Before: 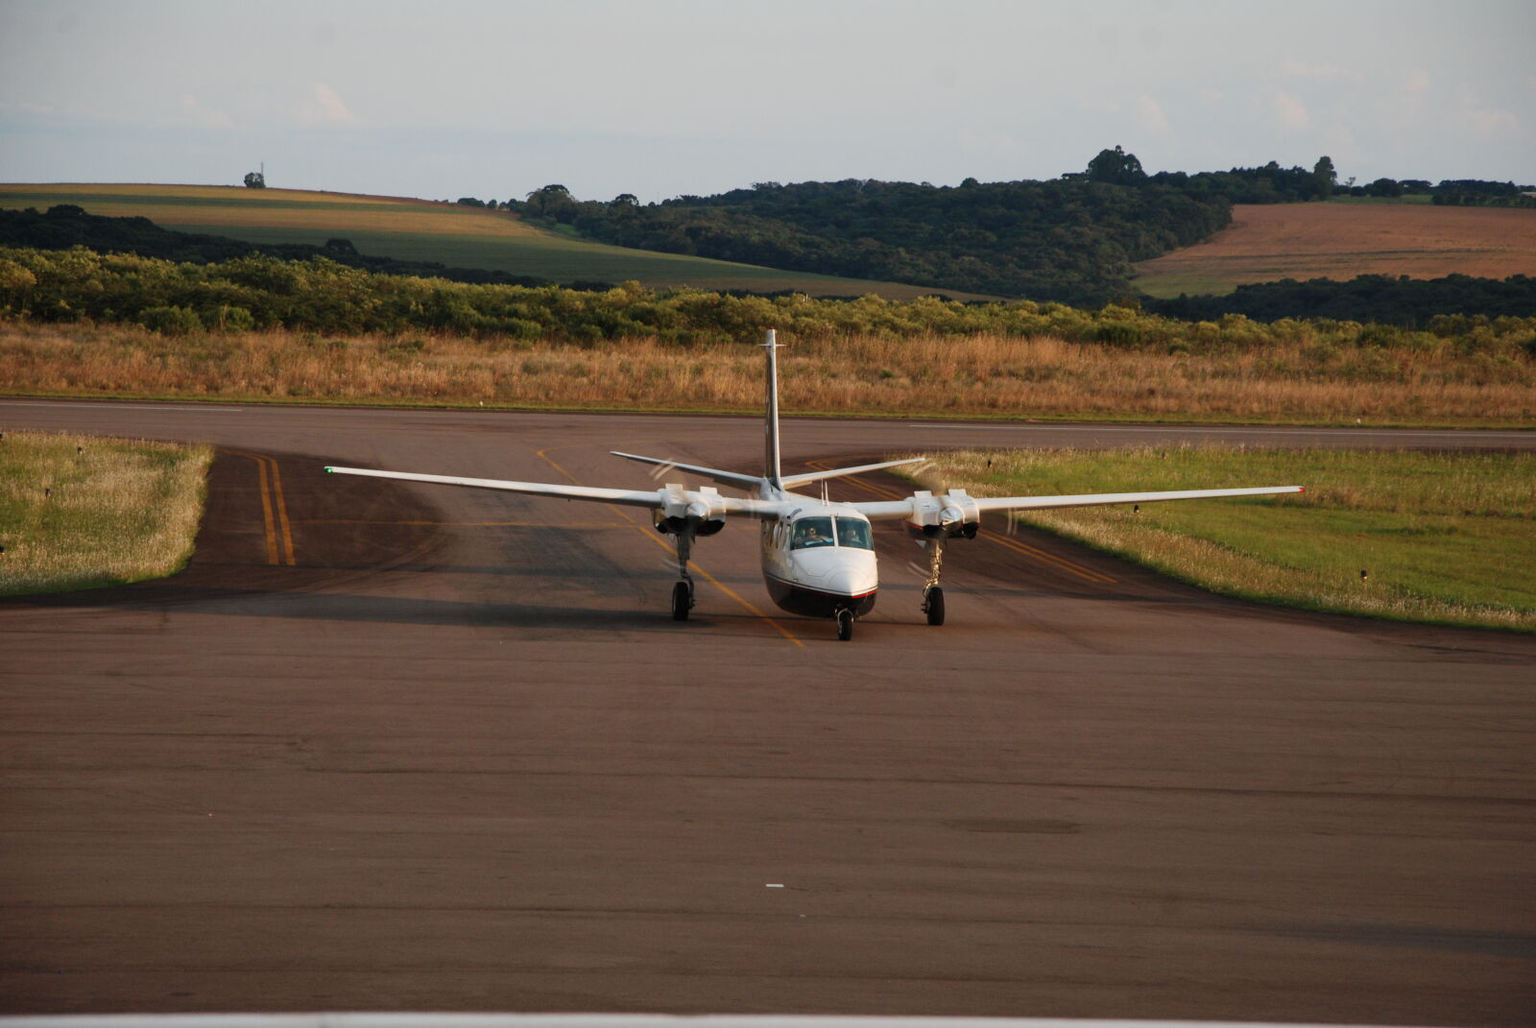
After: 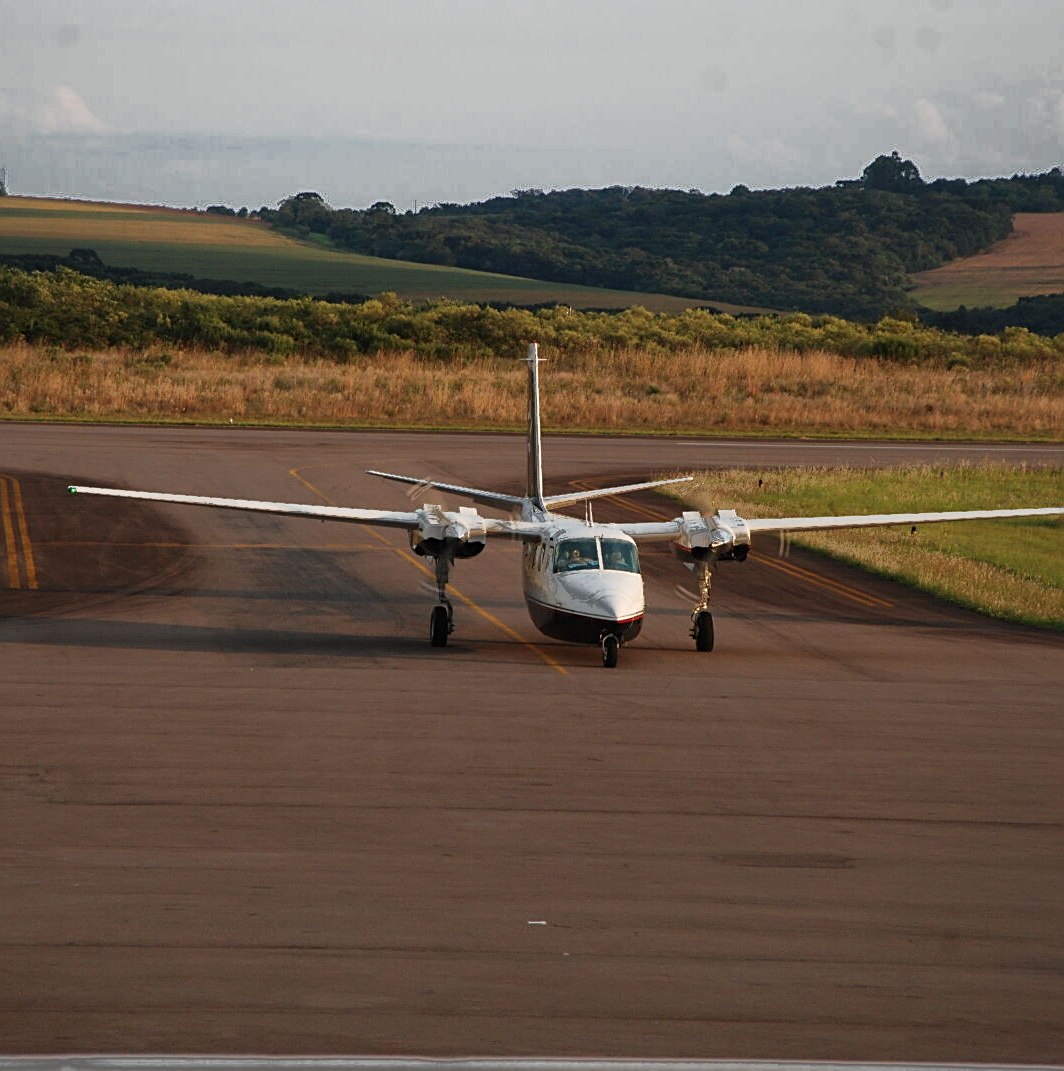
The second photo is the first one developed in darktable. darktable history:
crop: left 16.899%, right 16.556%
sharpen: on, module defaults
fill light: exposure -0.73 EV, center 0.69, width 2.2
